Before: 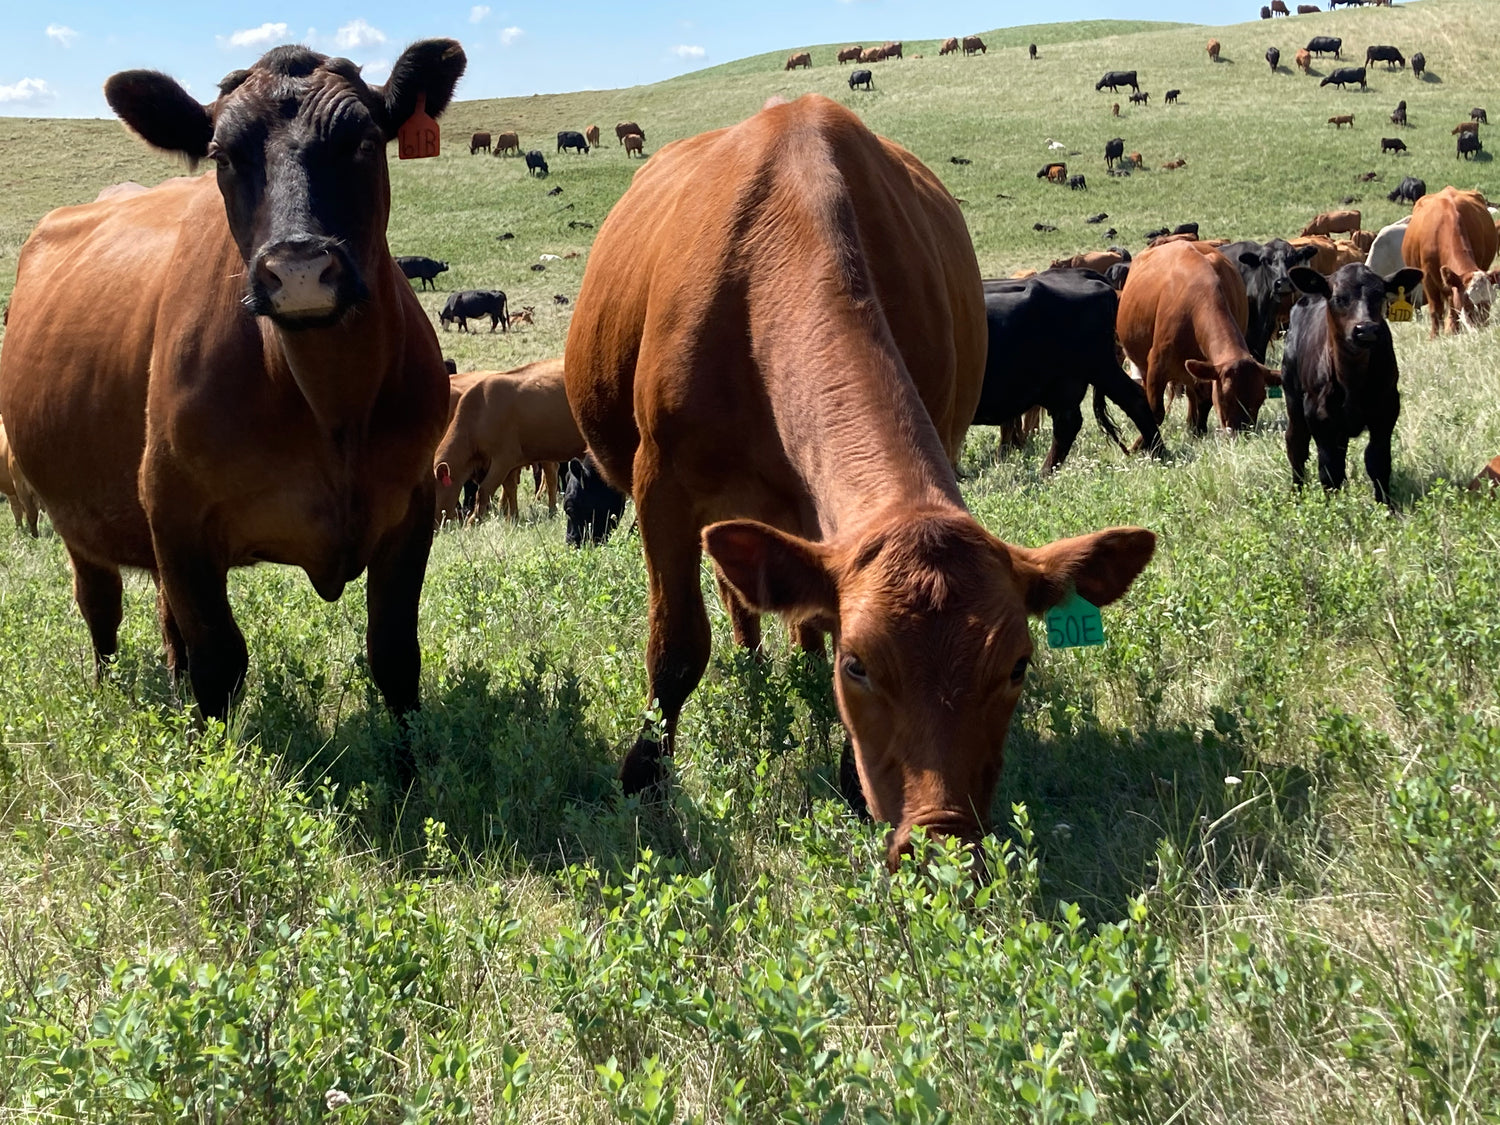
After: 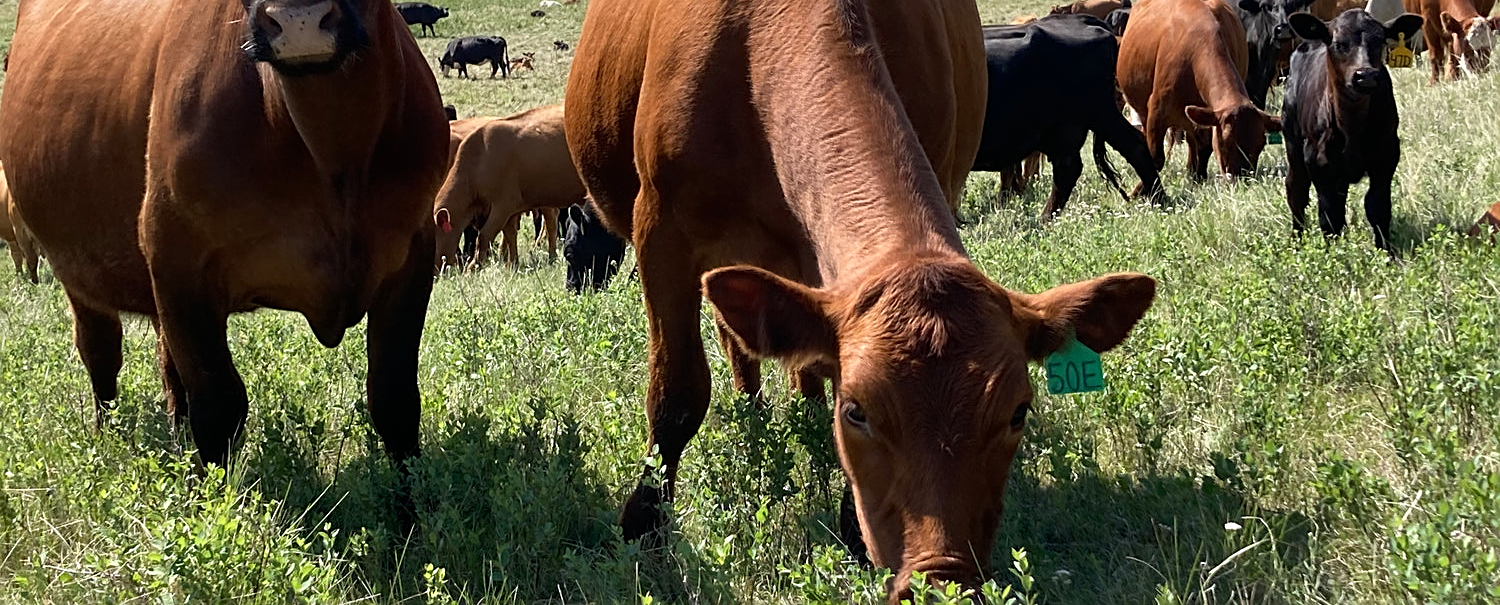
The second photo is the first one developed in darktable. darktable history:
sharpen: on, module defaults
crop and rotate: top 22.601%, bottom 23.581%
